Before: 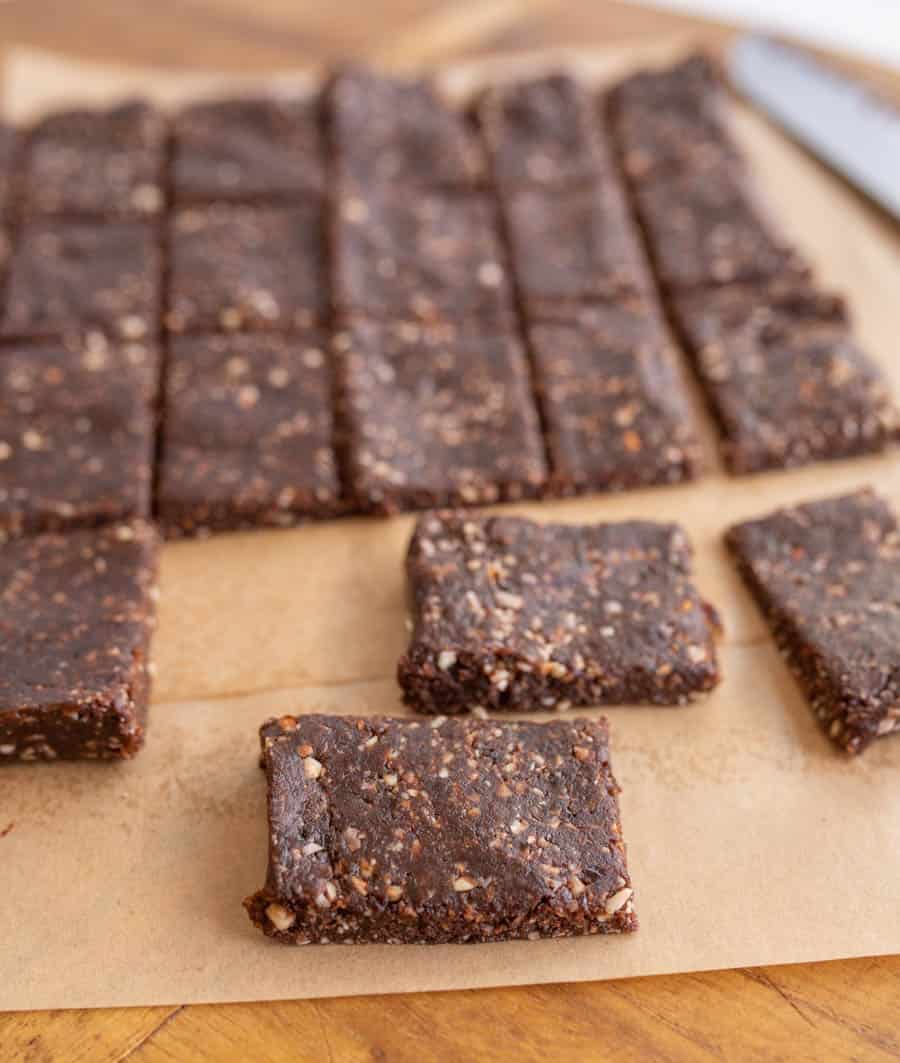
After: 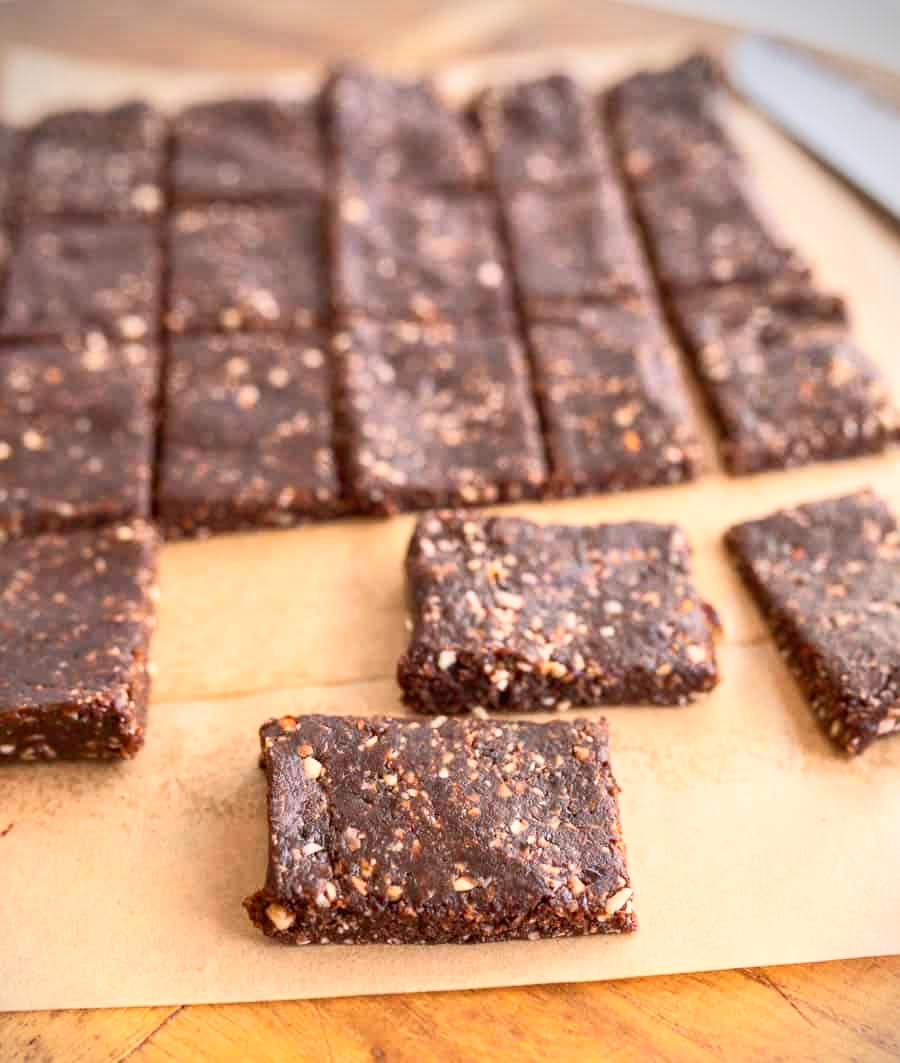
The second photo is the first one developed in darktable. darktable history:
vignetting: fall-off start 92.76%, center (-0.036, 0.155)
contrast brightness saturation: contrast 0.033, brightness -0.033
tone curve: curves: ch0 [(0, 0) (0.003, 0.01) (0.011, 0.017) (0.025, 0.035) (0.044, 0.068) (0.069, 0.109) (0.1, 0.144) (0.136, 0.185) (0.177, 0.231) (0.224, 0.279) (0.277, 0.346) (0.335, 0.42) (0.399, 0.5) (0.468, 0.603) (0.543, 0.712) (0.623, 0.808) (0.709, 0.883) (0.801, 0.957) (0.898, 0.993) (1, 1)], color space Lab, linked channels, preserve colors none
